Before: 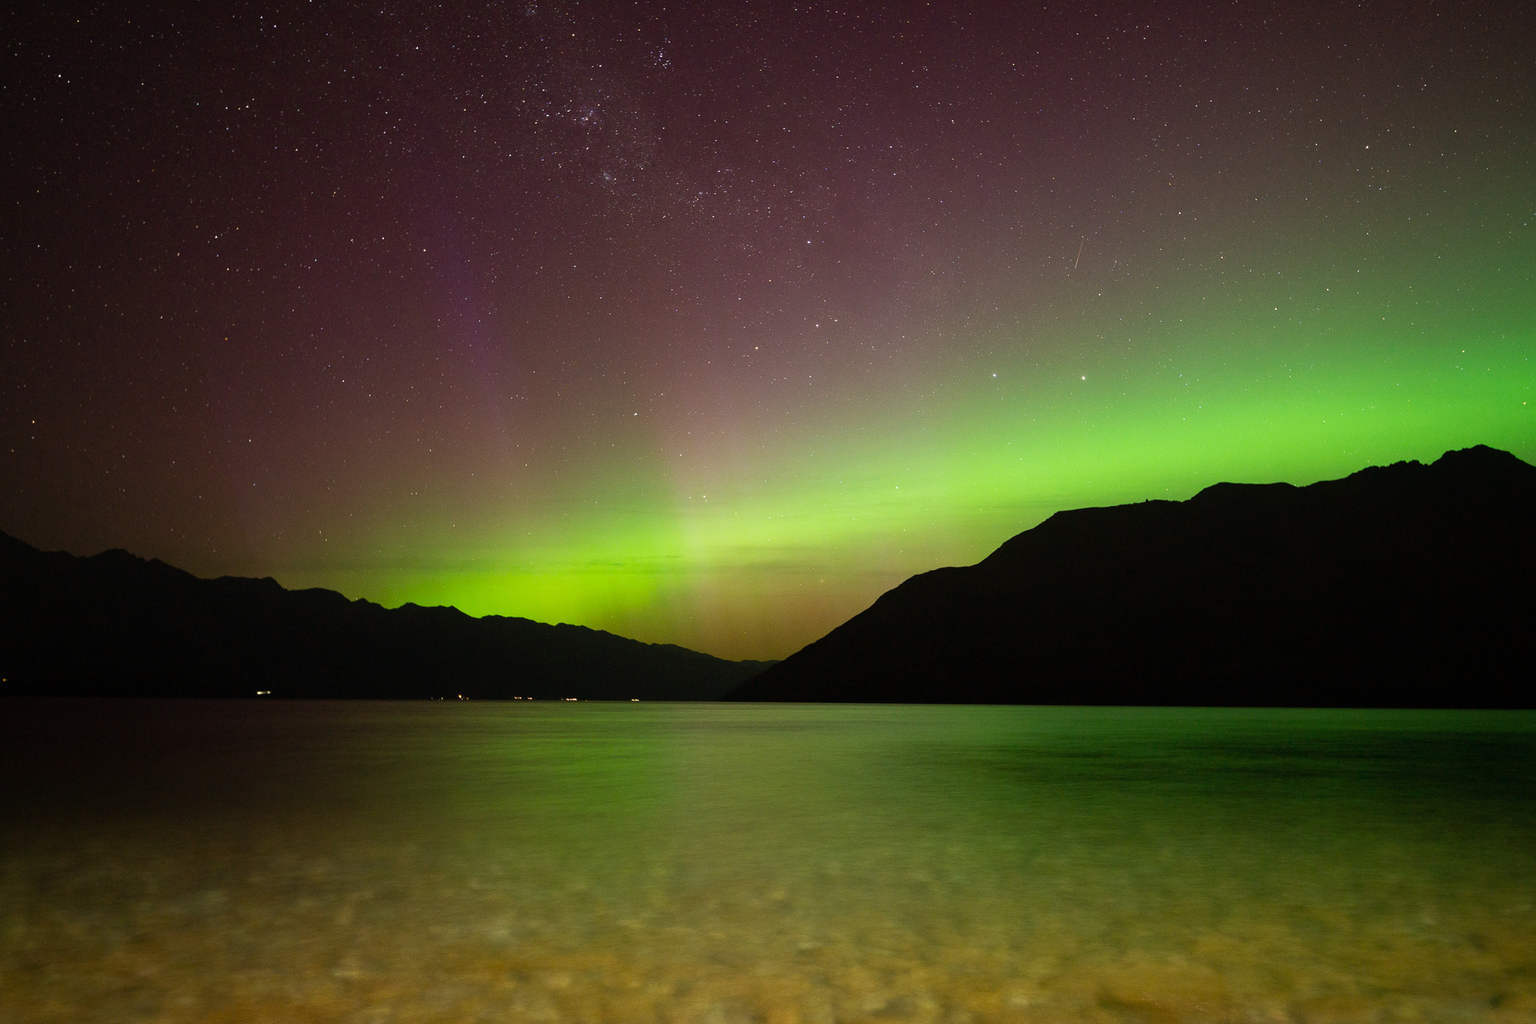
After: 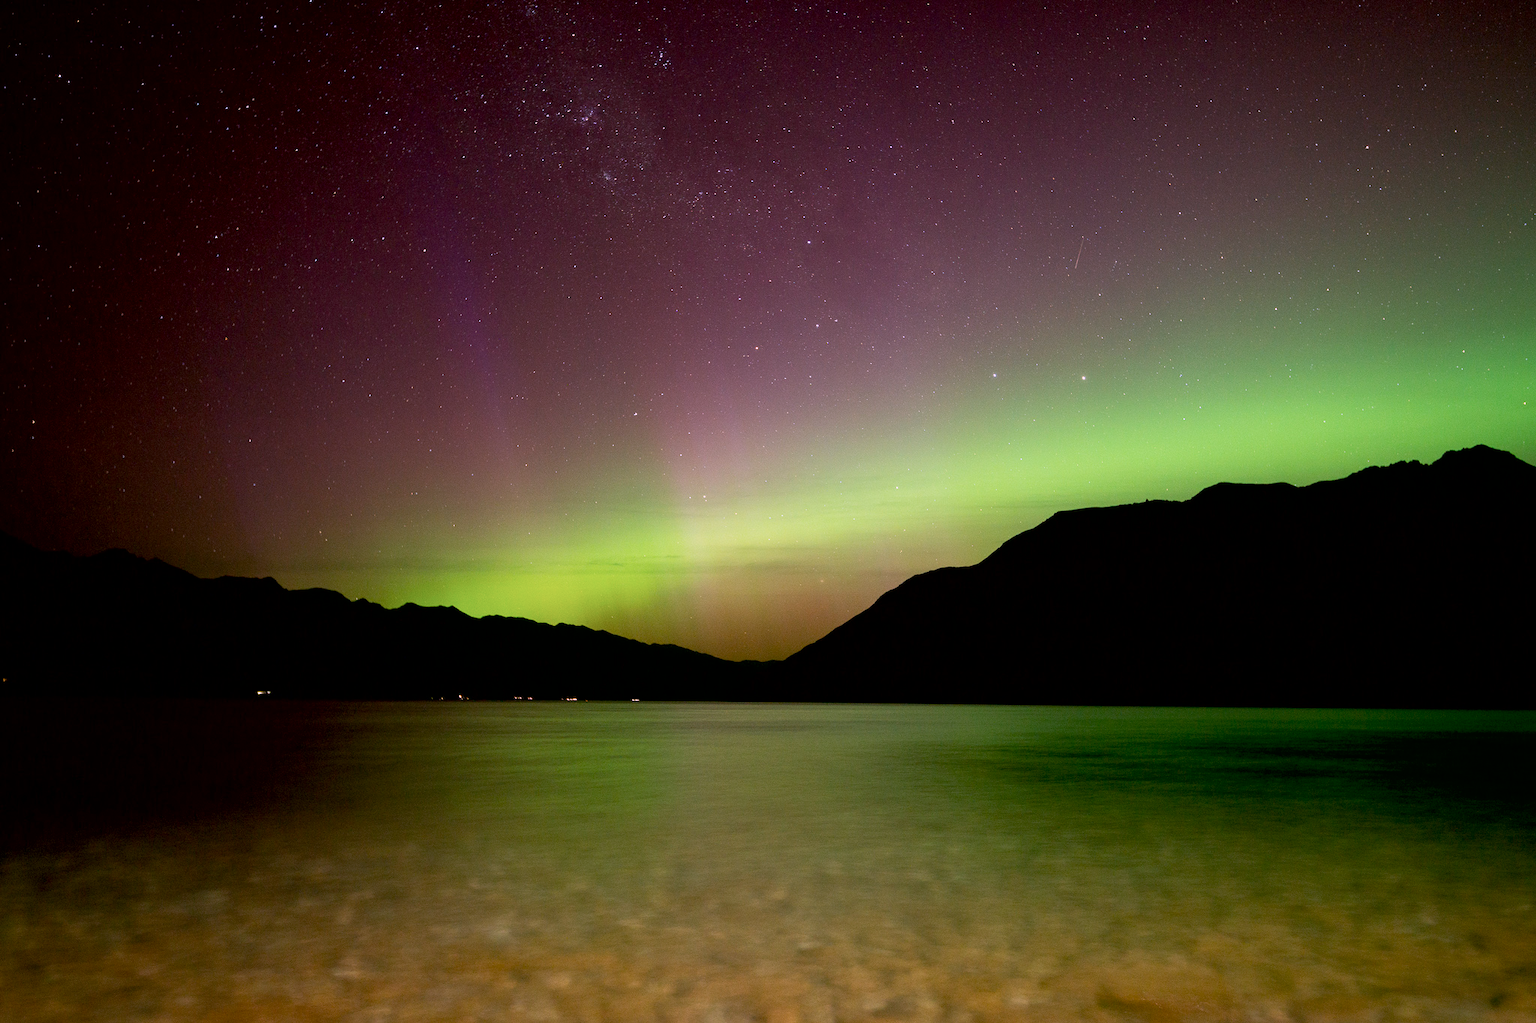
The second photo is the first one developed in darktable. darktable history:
color correction: highlights a* 16.02, highlights b* -20.83
exposure: black level correction 0.01, exposure 0.016 EV, compensate highlight preservation false
